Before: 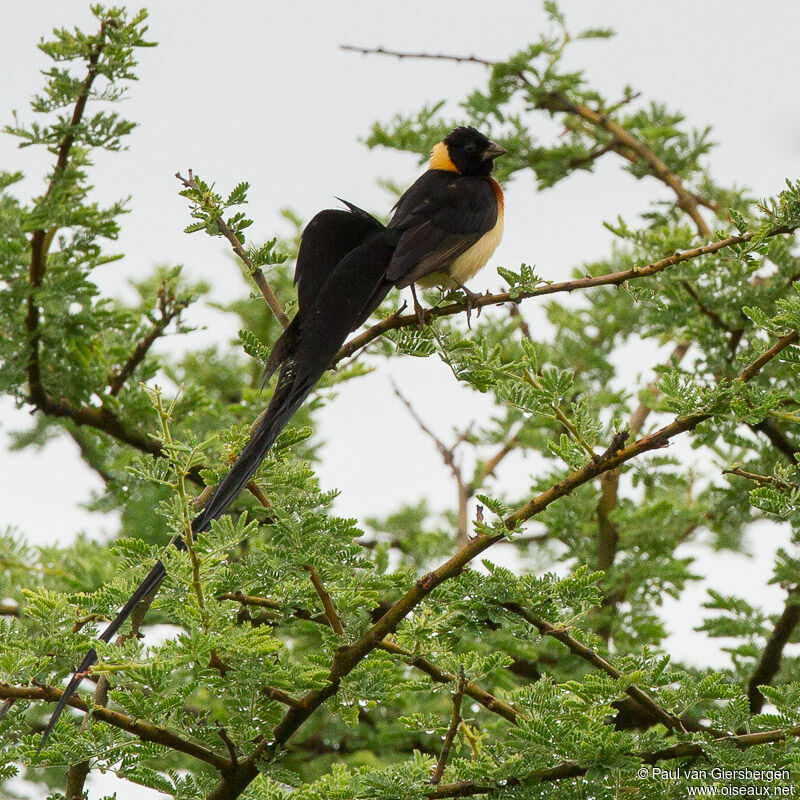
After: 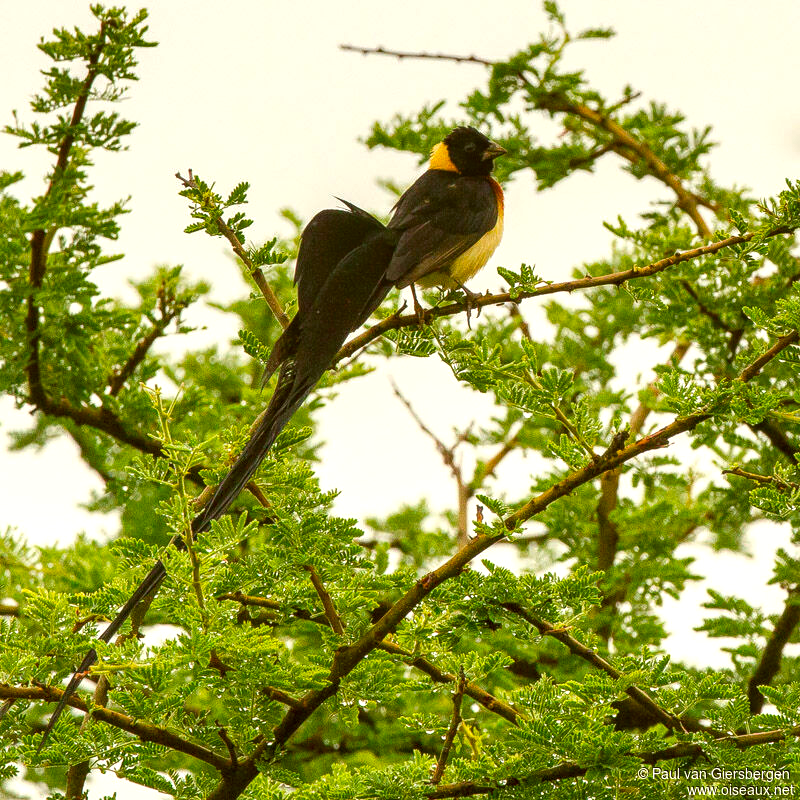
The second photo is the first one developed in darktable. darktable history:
local contrast: on, module defaults
color balance rgb: highlights gain › chroma 0.645%, highlights gain › hue 57.48°, perceptual saturation grading › global saturation 29.755%, perceptual brilliance grading › global brilliance 9.69%, global vibrance 9.243%
shadows and highlights: shadows 37.77, highlights -26.86, soften with gaussian
color correction: highlights a* -1.31, highlights b* 10.55, shadows a* 0.549, shadows b* 19.87
